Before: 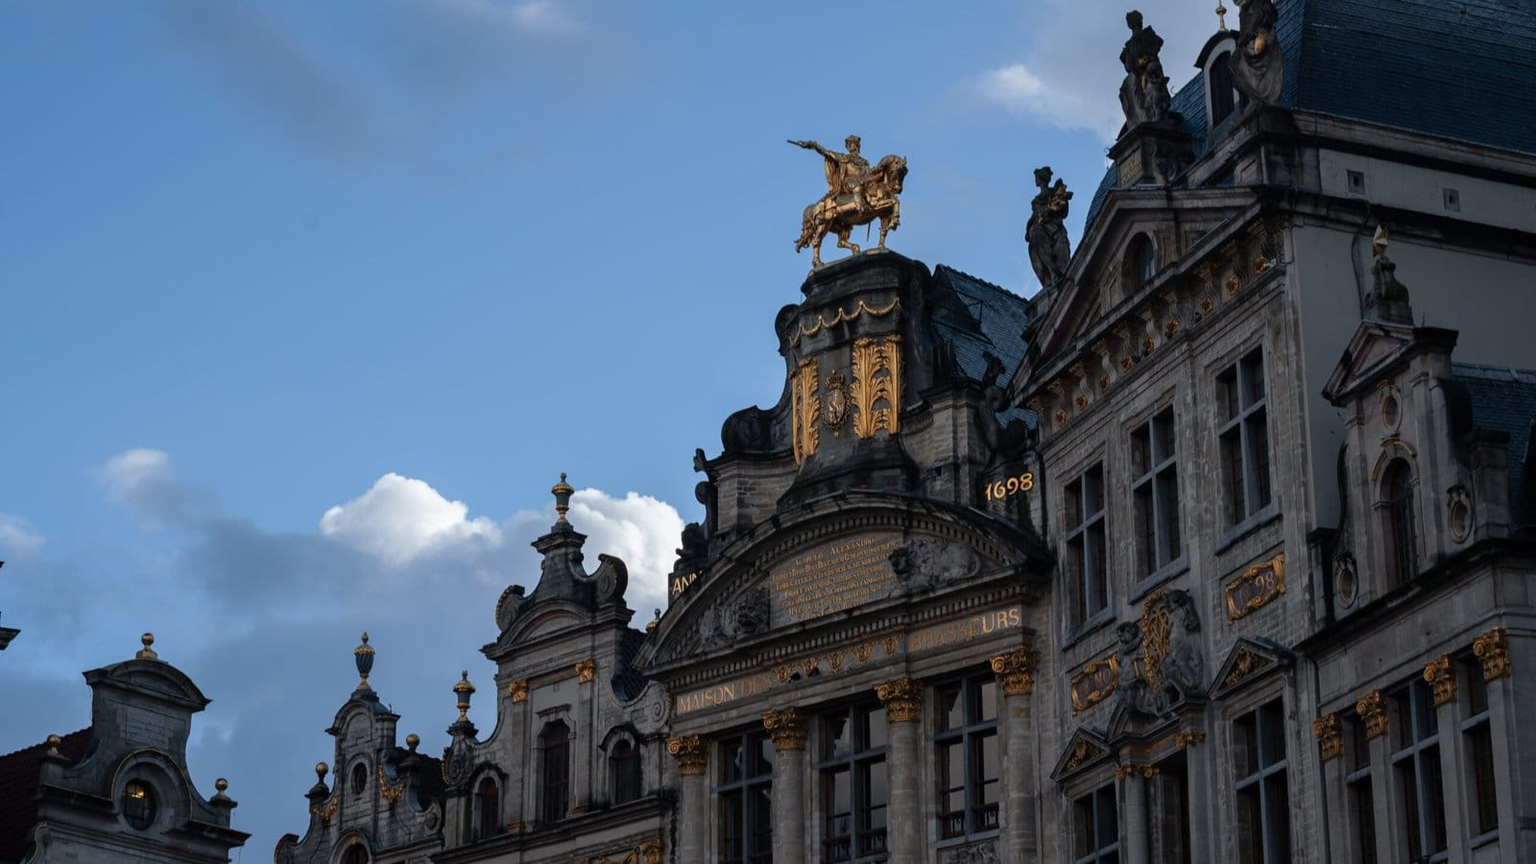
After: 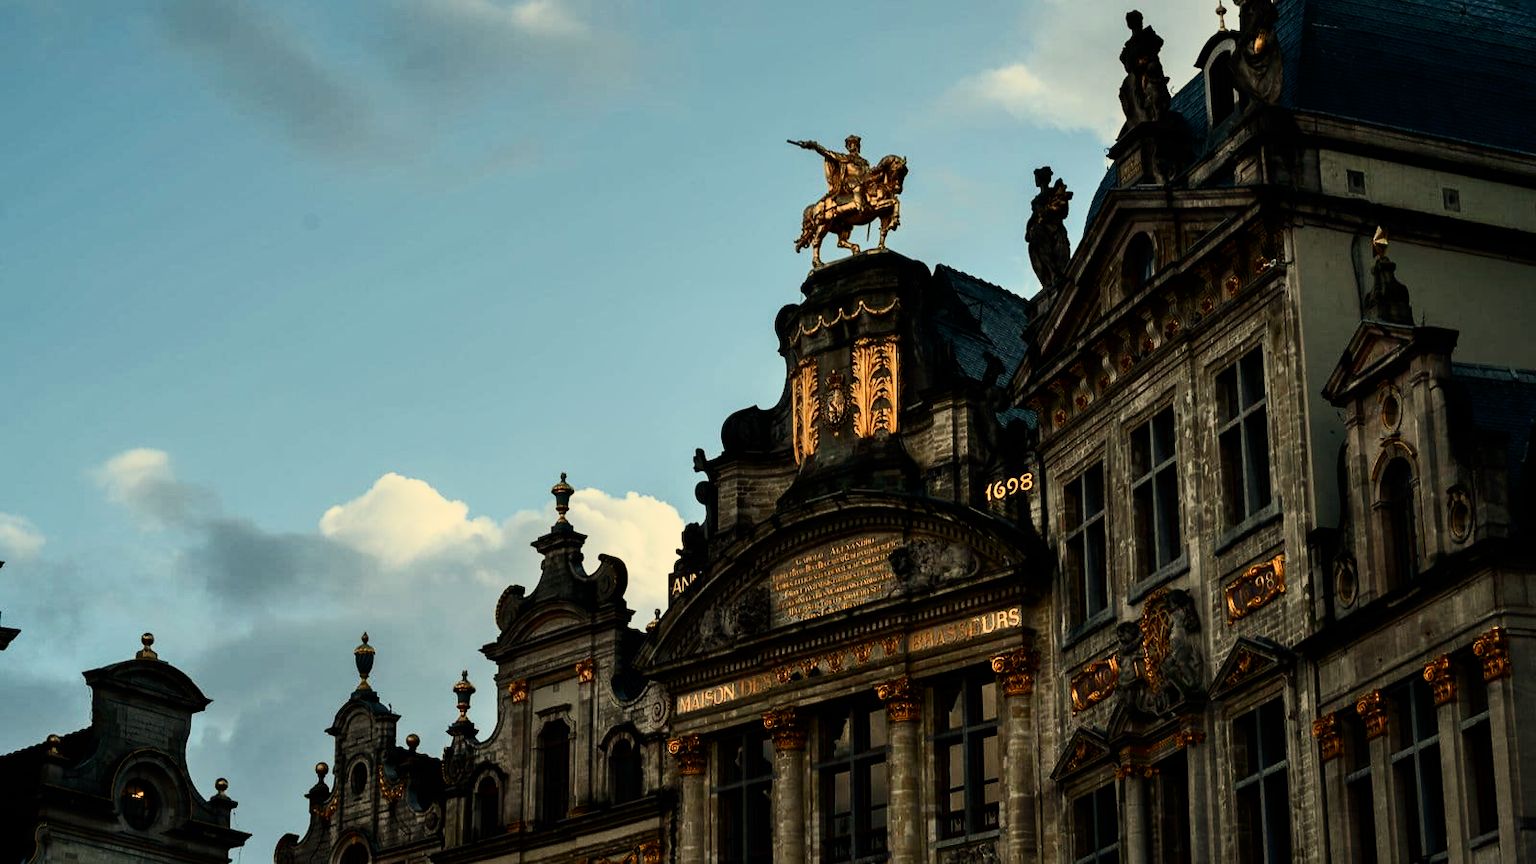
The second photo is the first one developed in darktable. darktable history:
white balance: red 1.08, blue 0.791
contrast brightness saturation: contrast 0.4, brightness 0.05, saturation 0.25
filmic rgb: black relative exposure -7.65 EV, white relative exposure 4.56 EV, hardness 3.61, contrast 1.05
shadows and highlights: shadows 49, highlights -41, soften with gaussian
